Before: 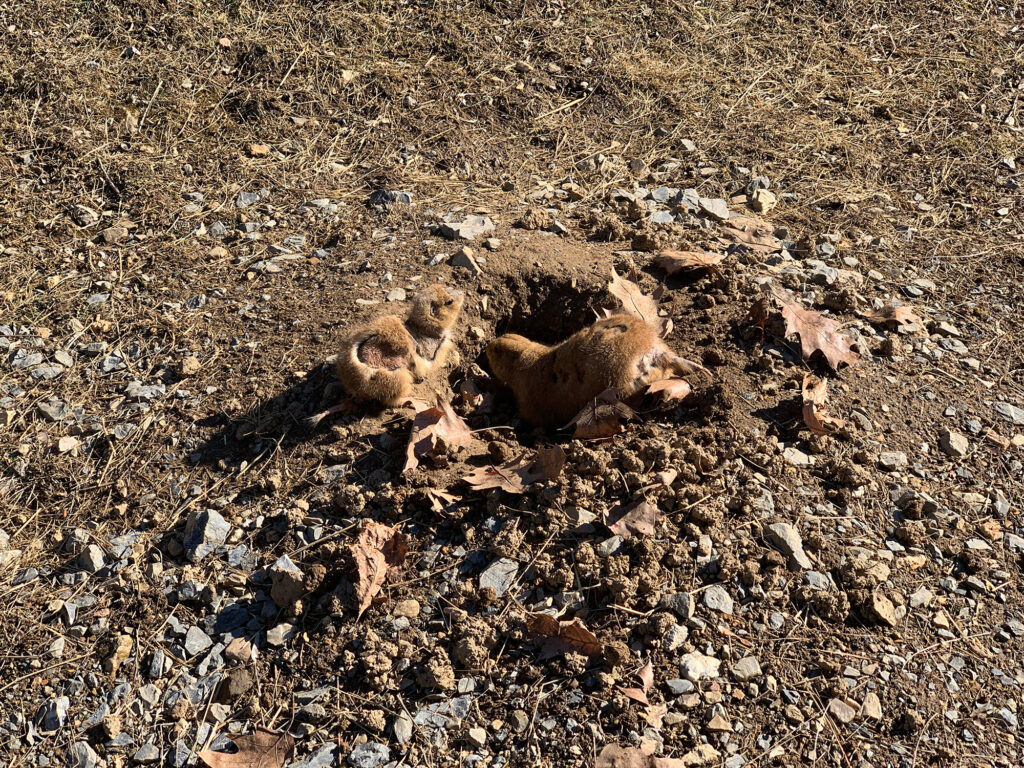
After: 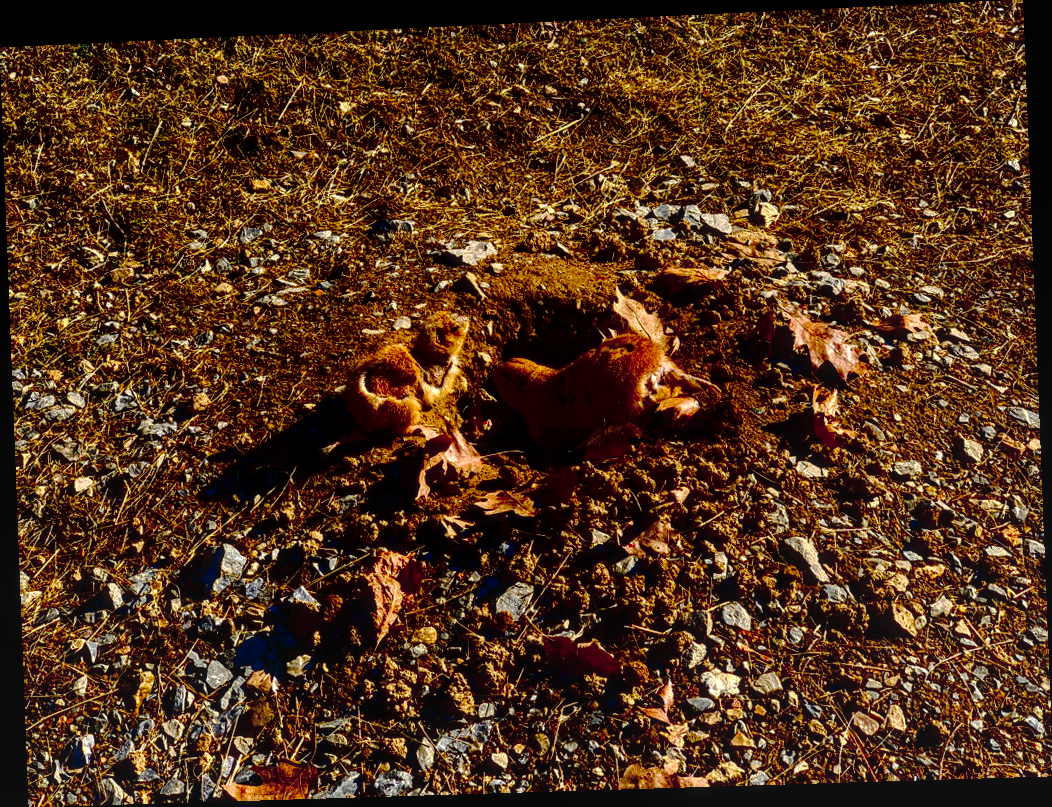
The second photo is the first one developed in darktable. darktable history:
exposure: exposure -0.04 EV, compensate highlight preservation false
contrast brightness saturation: brightness -1, saturation 1
tone curve: curves: ch0 [(0, 0) (0.003, 0.007) (0.011, 0.011) (0.025, 0.021) (0.044, 0.04) (0.069, 0.07) (0.1, 0.129) (0.136, 0.187) (0.177, 0.254) (0.224, 0.325) (0.277, 0.398) (0.335, 0.461) (0.399, 0.513) (0.468, 0.571) (0.543, 0.624) (0.623, 0.69) (0.709, 0.777) (0.801, 0.86) (0.898, 0.953) (1, 1)], preserve colors none
local contrast: highlights 60%, shadows 60%, detail 160%
rotate and perspective: rotation -2.22°, lens shift (horizontal) -0.022, automatic cropping off
bloom: size 38%, threshold 95%, strength 30%
